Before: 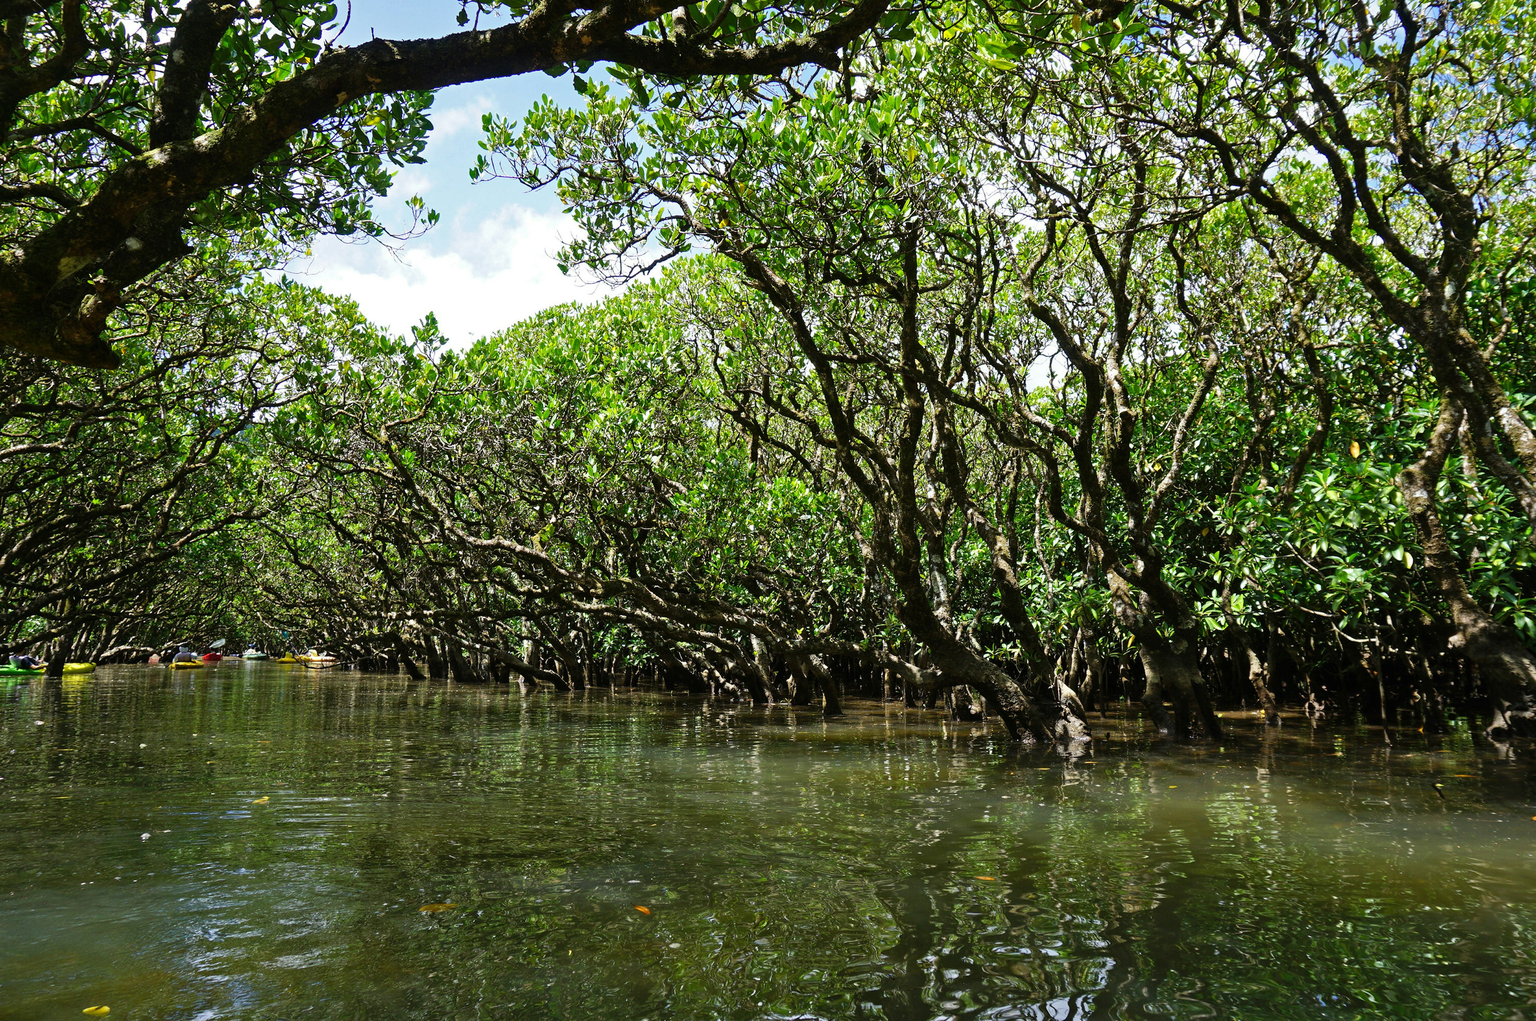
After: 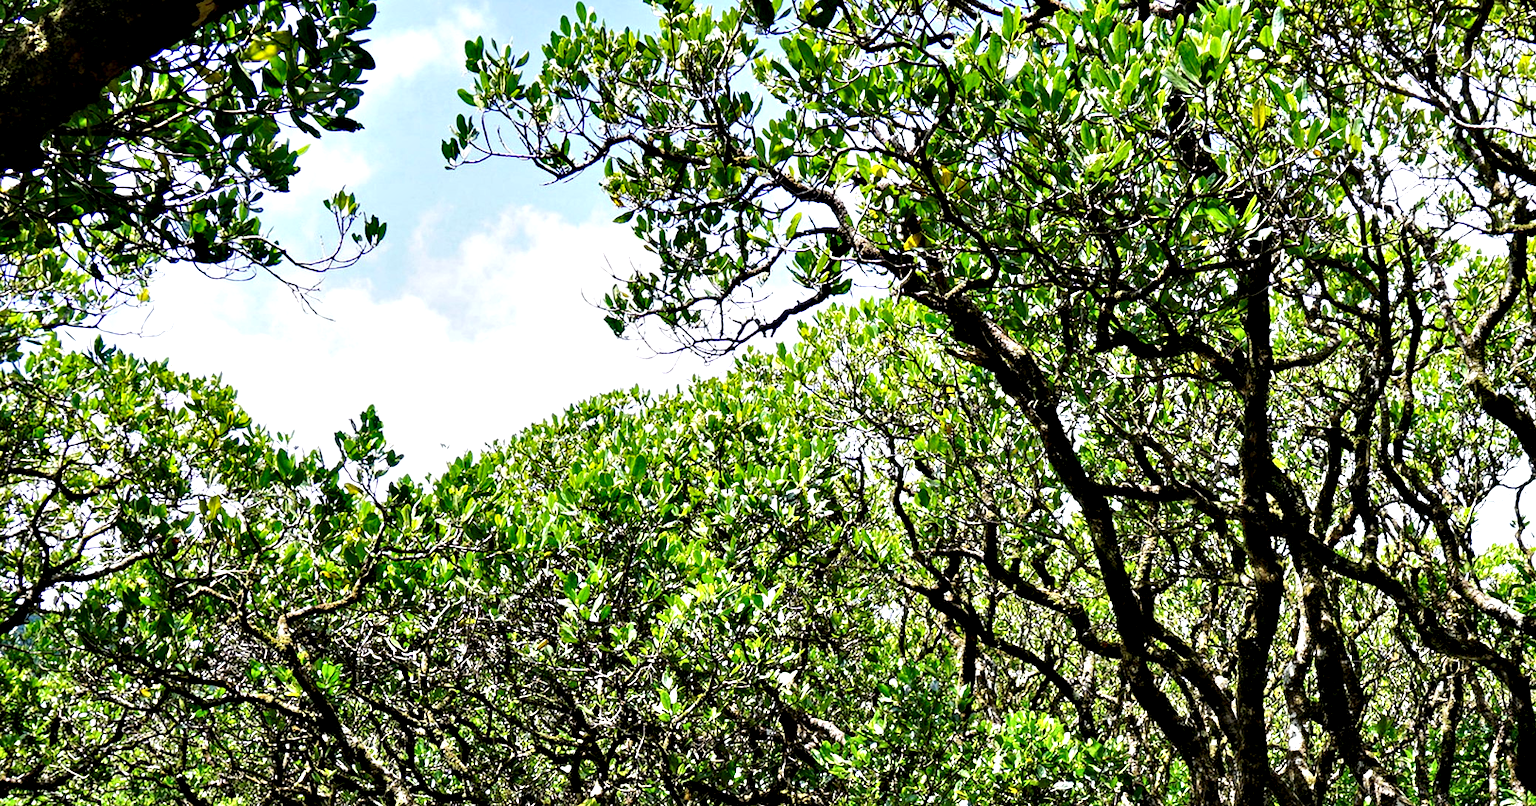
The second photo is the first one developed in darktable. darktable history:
contrast equalizer: octaves 7, y [[0.6 ×6], [0.55 ×6], [0 ×6], [0 ×6], [0 ×6]]
crop: left 15.046%, top 9.115%, right 30.911%, bottom 48.217%
